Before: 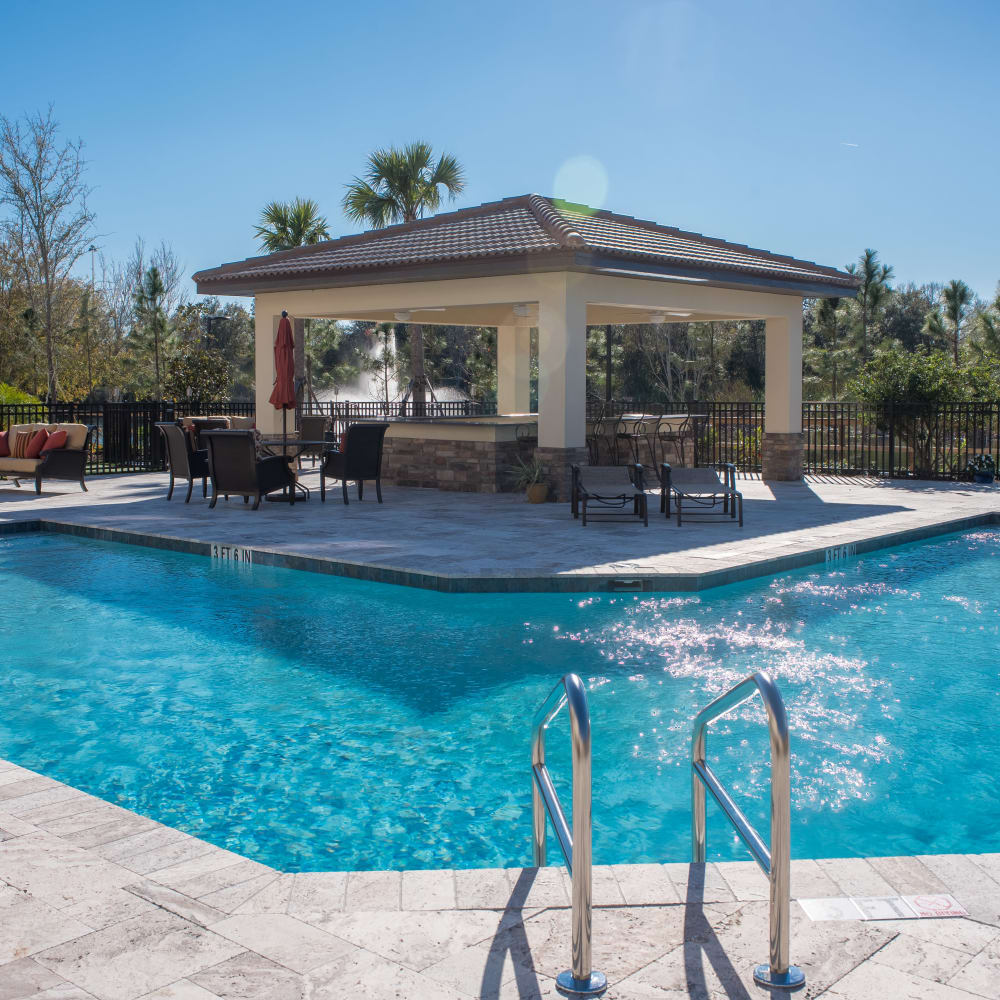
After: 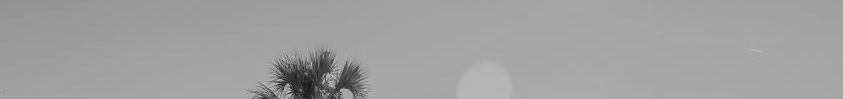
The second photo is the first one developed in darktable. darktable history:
filmic rgb: black relative exposure -7.32 EV, white relative exposure 5.09 EV, hardness 3.2
monochrome: on, module defaults
crop and rotate: left 9.644%, top 9.491%, right 6.021%, bottom 80.509%
